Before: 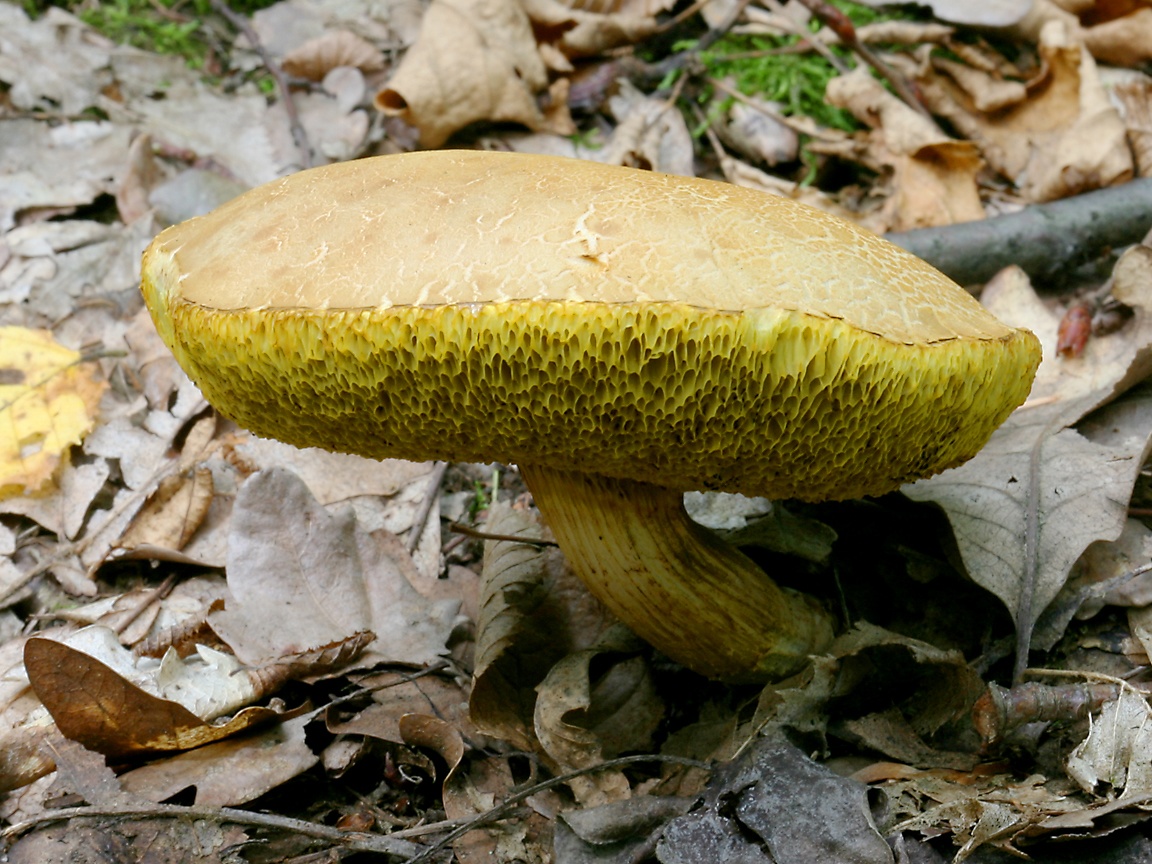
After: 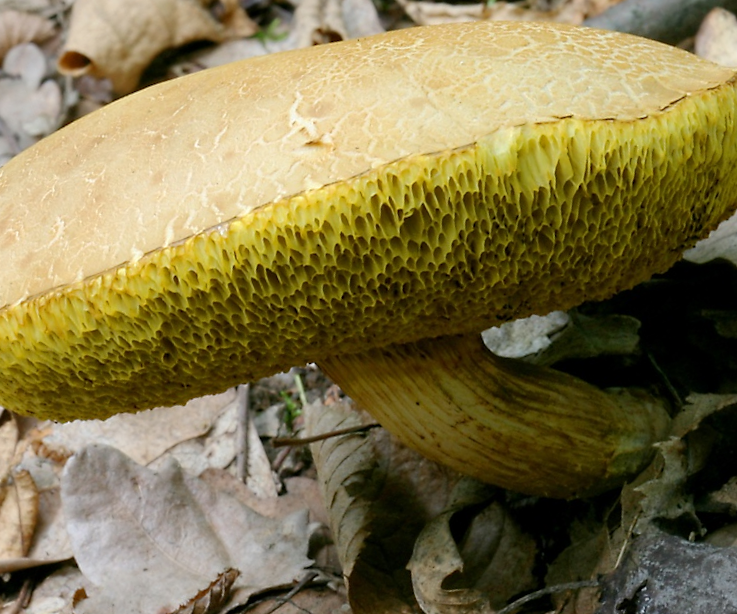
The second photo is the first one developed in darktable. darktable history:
crop and rotate: angle 19.58°, left 6.794%, right 4.301%, bottom 1.178%
